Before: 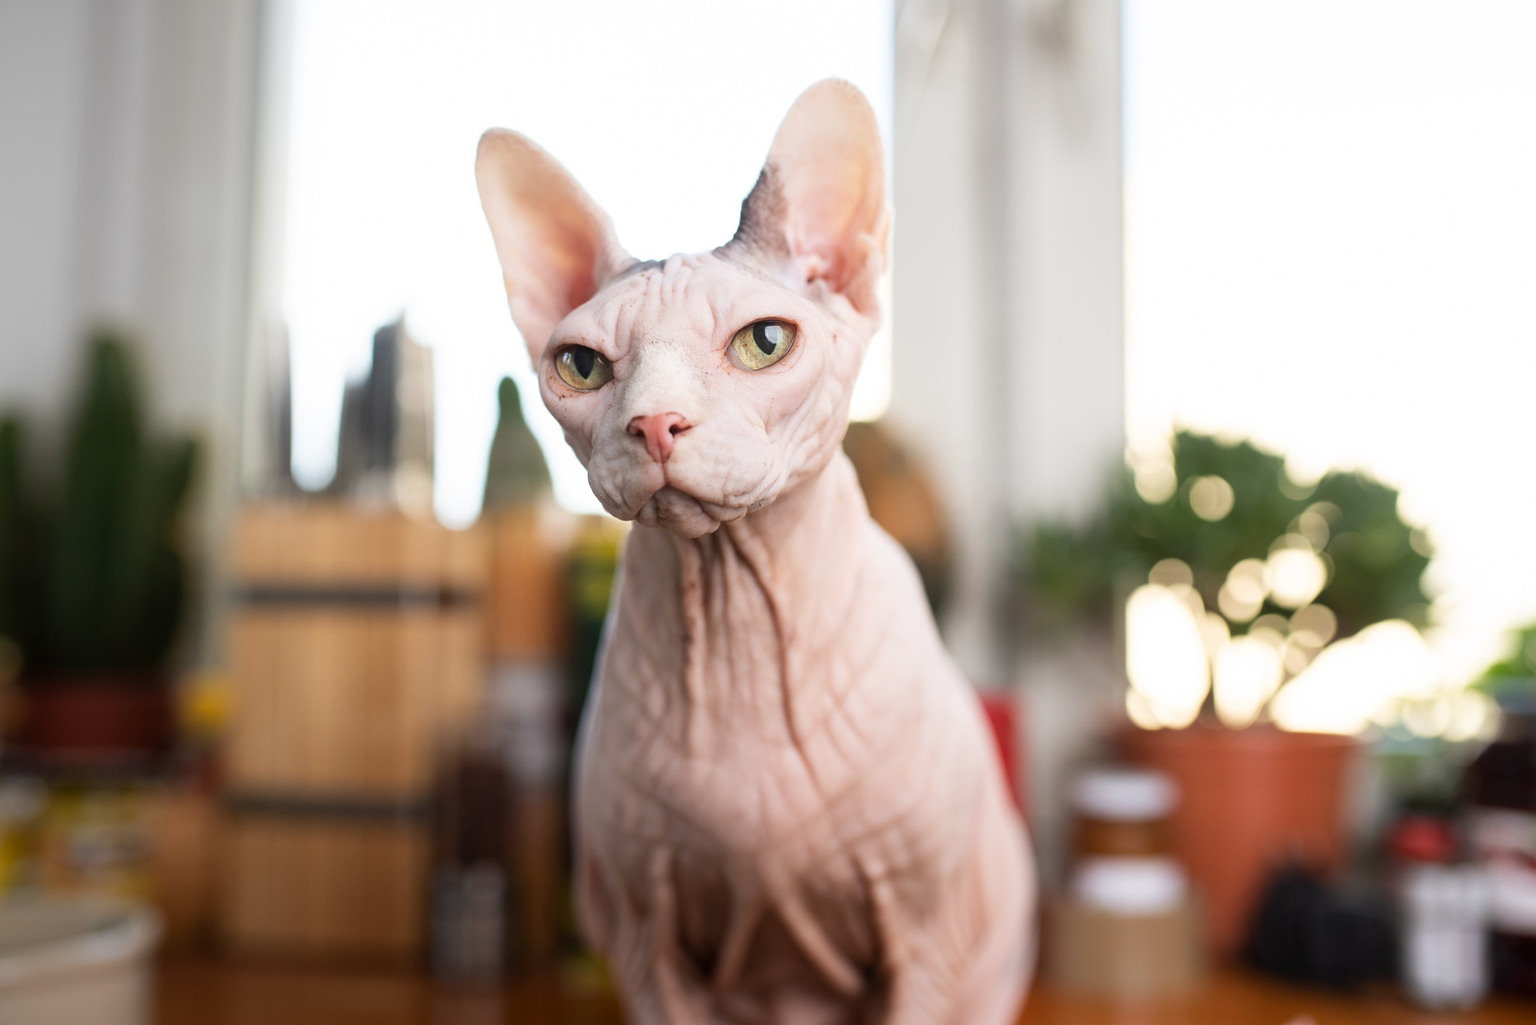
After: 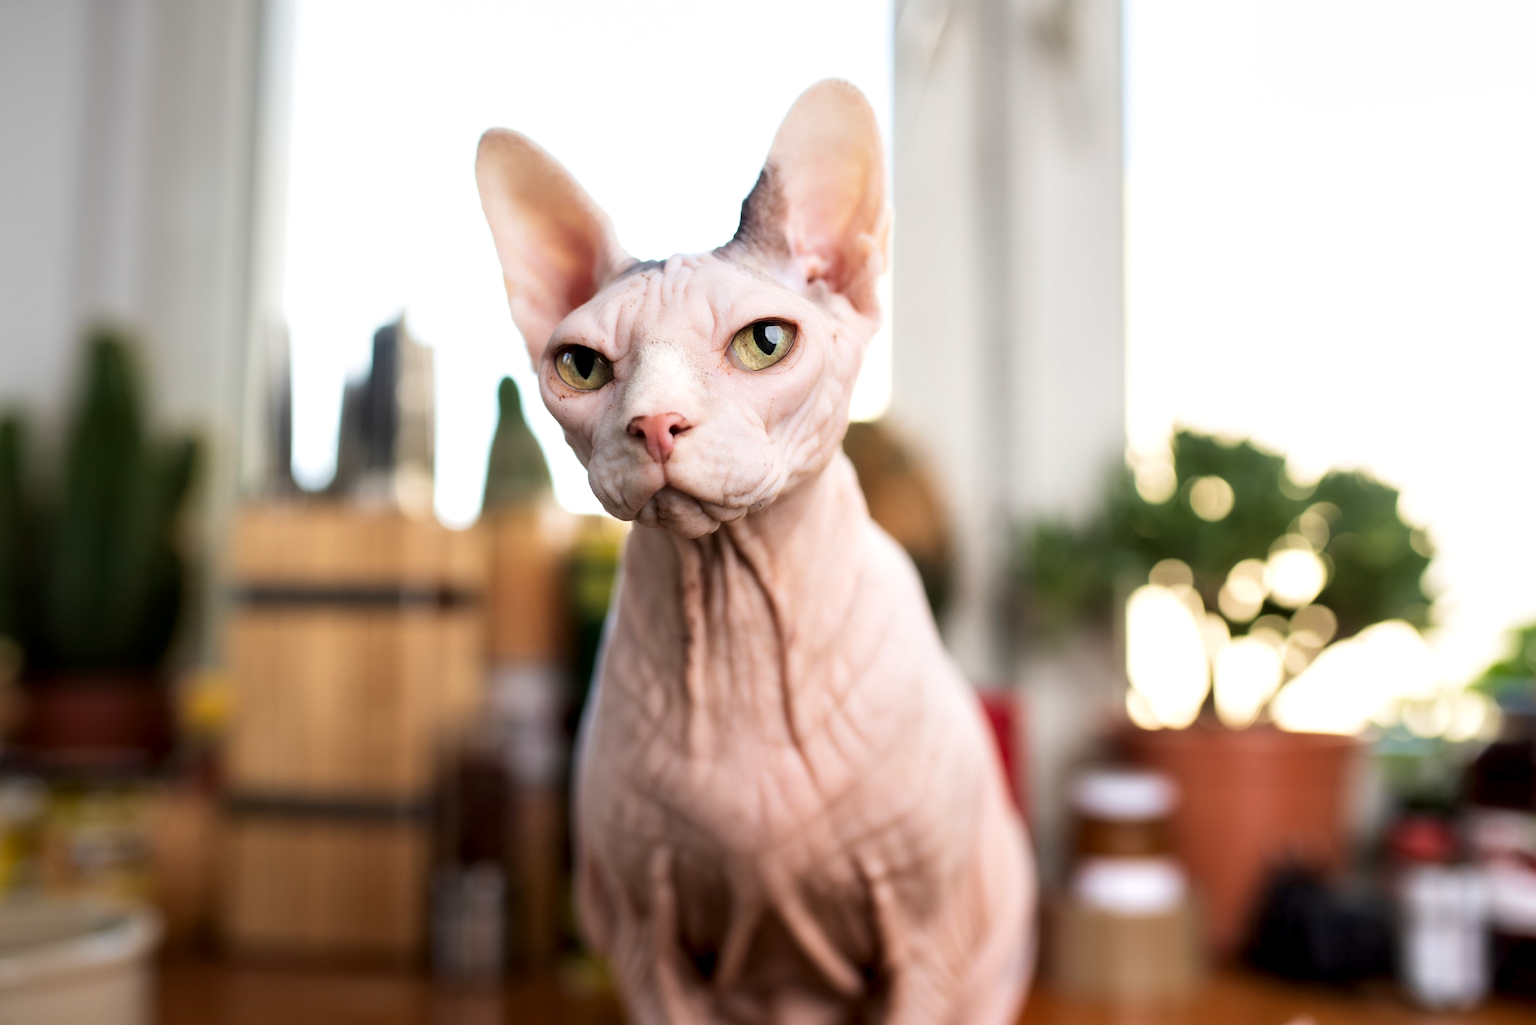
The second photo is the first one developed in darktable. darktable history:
contrast equalizer: y [[0.514, 0.573, 0.581, 0.508, 0.5, 0.5], [0.5 ×6], [0.5 ×6], [0 ×6], [0 ×6]]
velvia: on, module defaults
